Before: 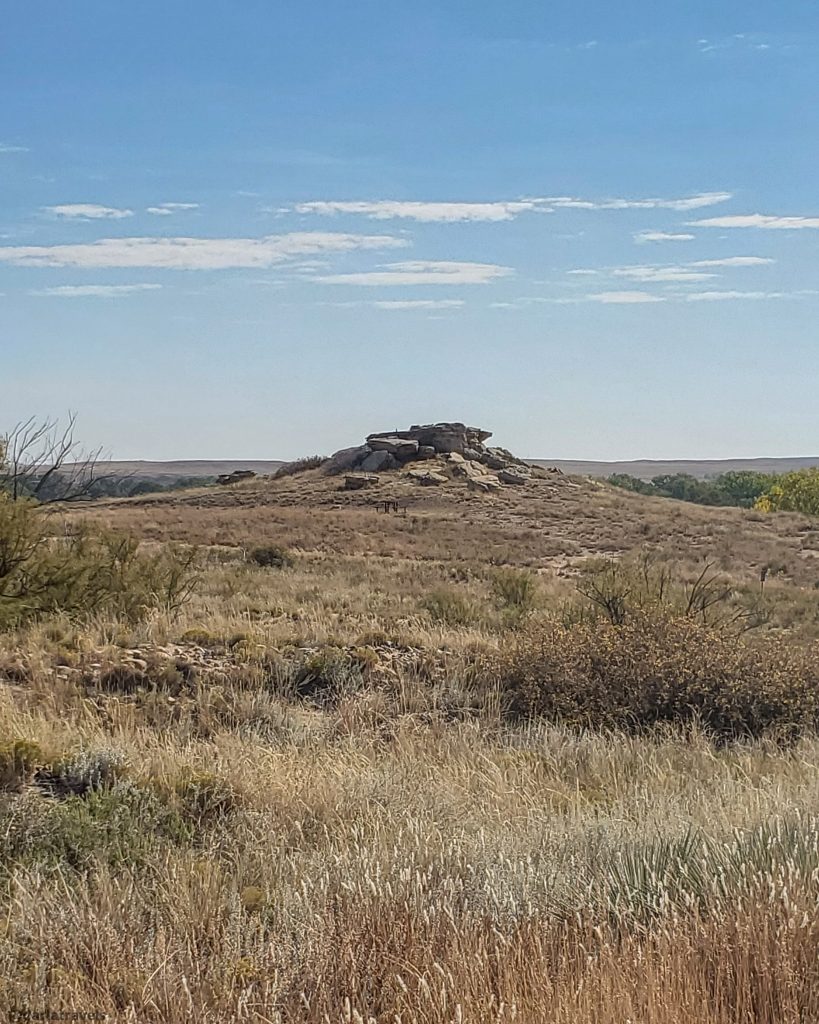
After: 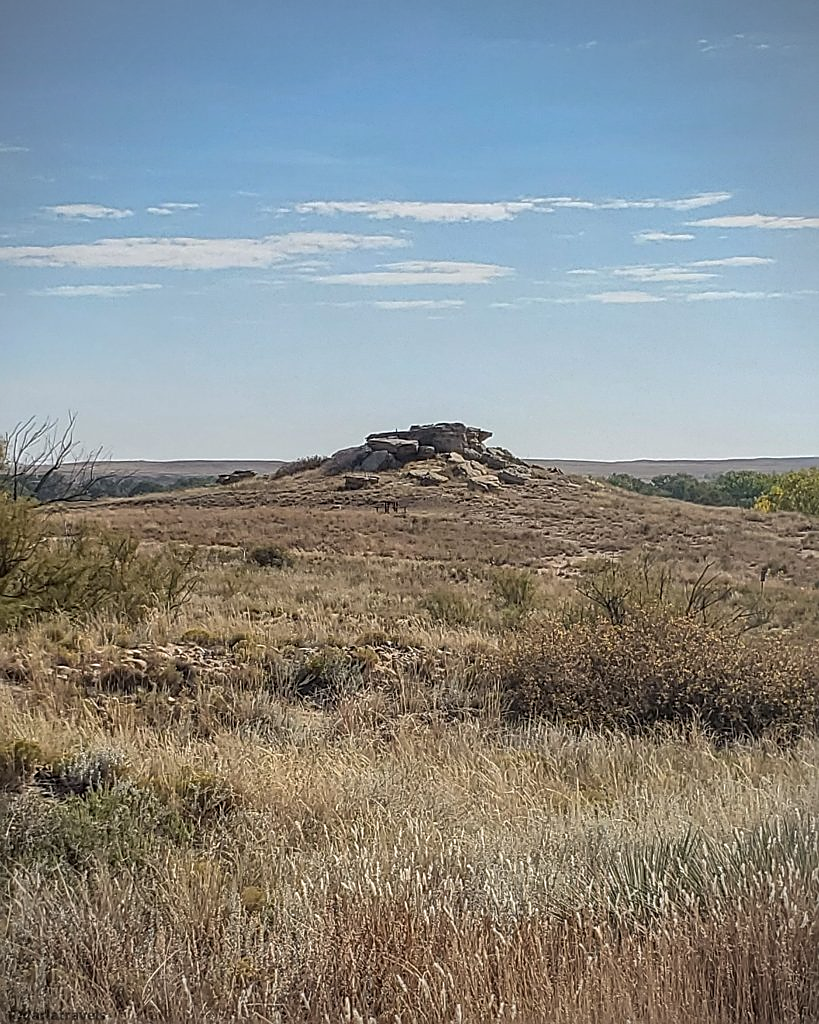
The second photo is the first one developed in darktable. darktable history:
sharpen: on, module defaults
vignetting: fall-off radius 60.92%
